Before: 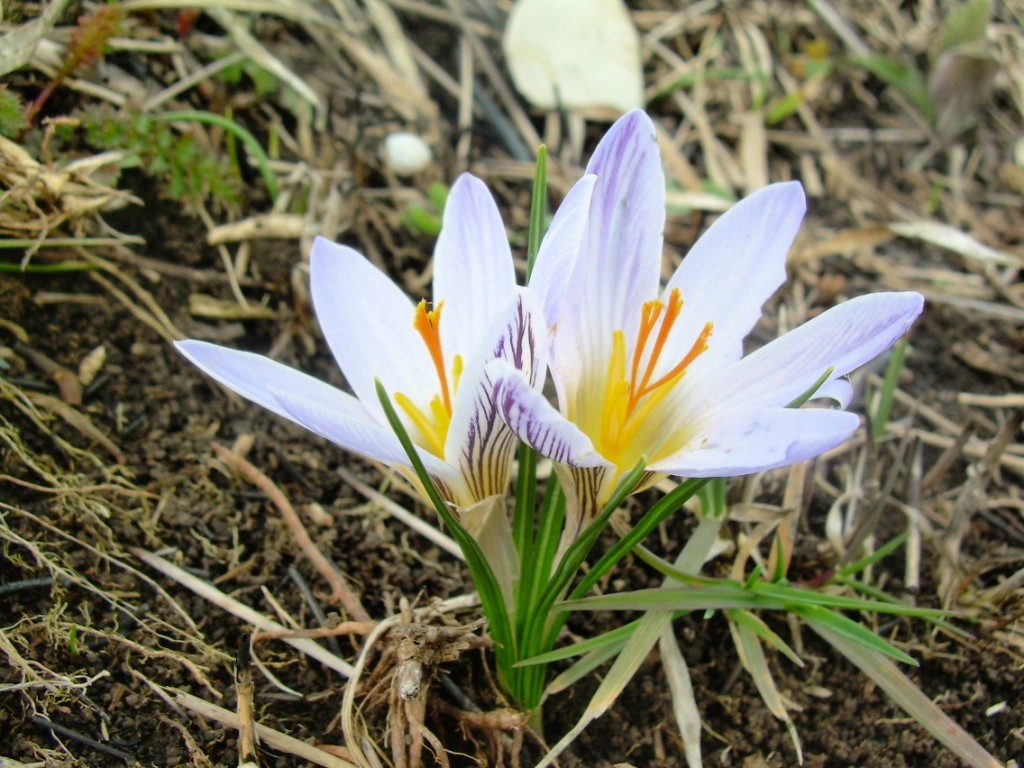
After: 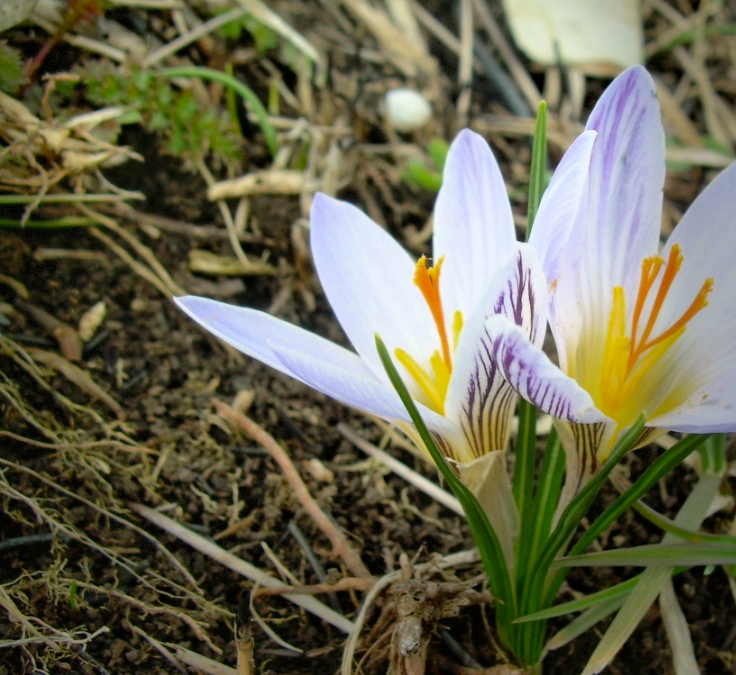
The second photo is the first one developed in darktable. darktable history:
vignetting: fall-off start 68.33%, fall-off radius 30%, saturation 0.042, center (-0.066, -0.311), width/height ratio 0.992, shape 0.85, dithering 8-bit output
crop: top 5.803%, right 27.864%, bottom 5.804%
haze removal: compatibility mode true, adaptive false
